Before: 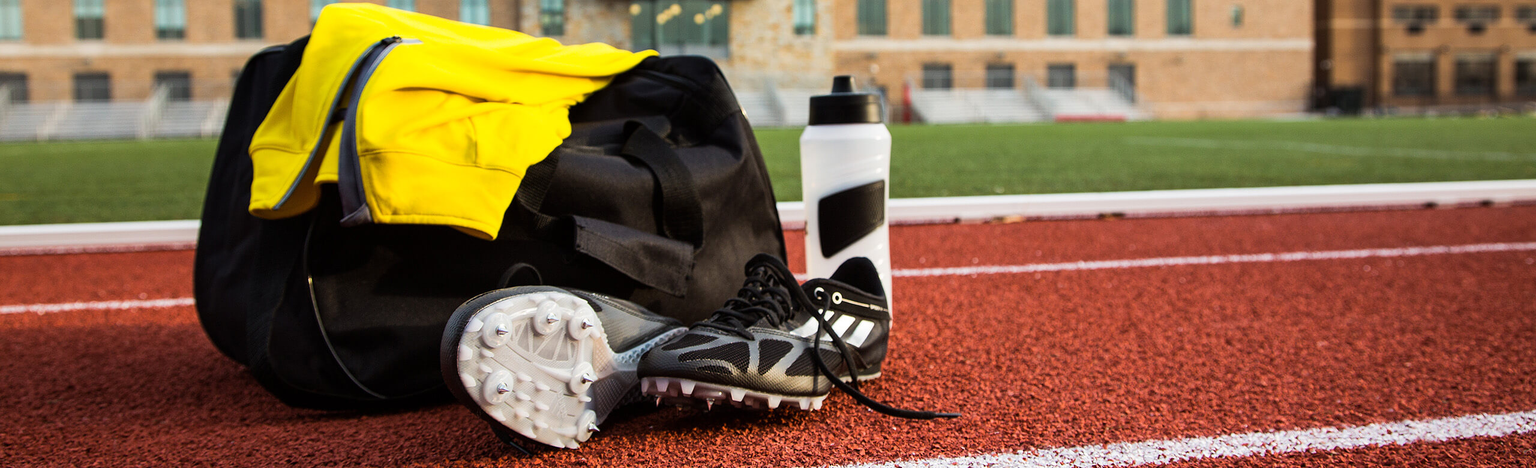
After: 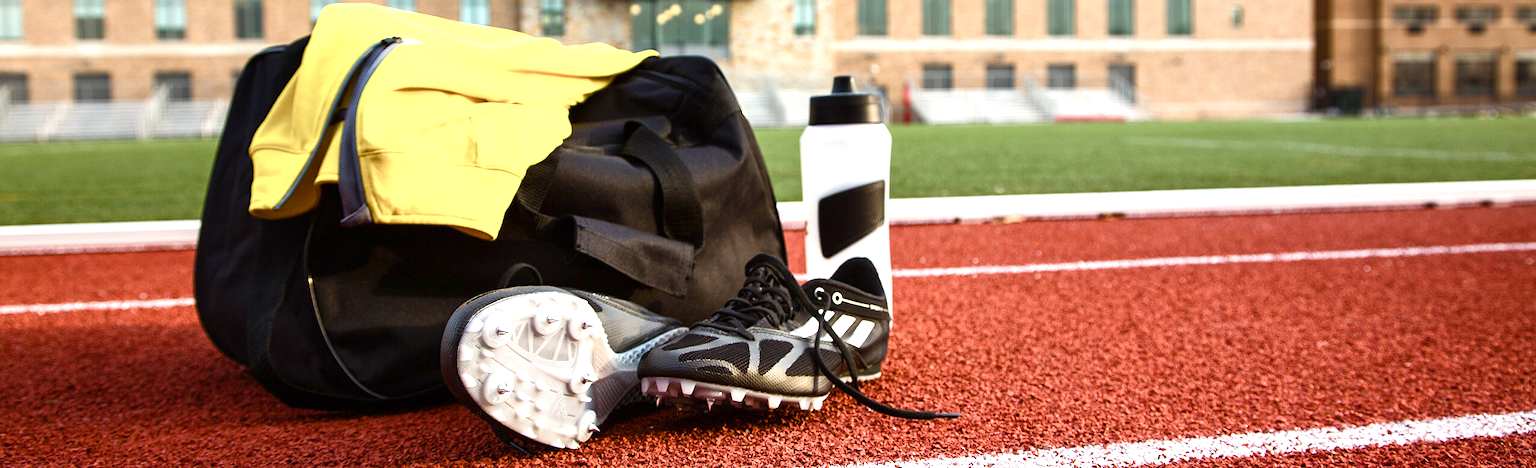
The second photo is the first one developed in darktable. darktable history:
exposure: black level correction 0, exposure 0.704 EV, compensate highlight preservation false
color balance rgb: perceptual saturation grading › global saturation 20%, perceptual saturation grading › highlights -50.267%, perceptual saturation grading › shadows 31.031%, global vibrance 9.664%
